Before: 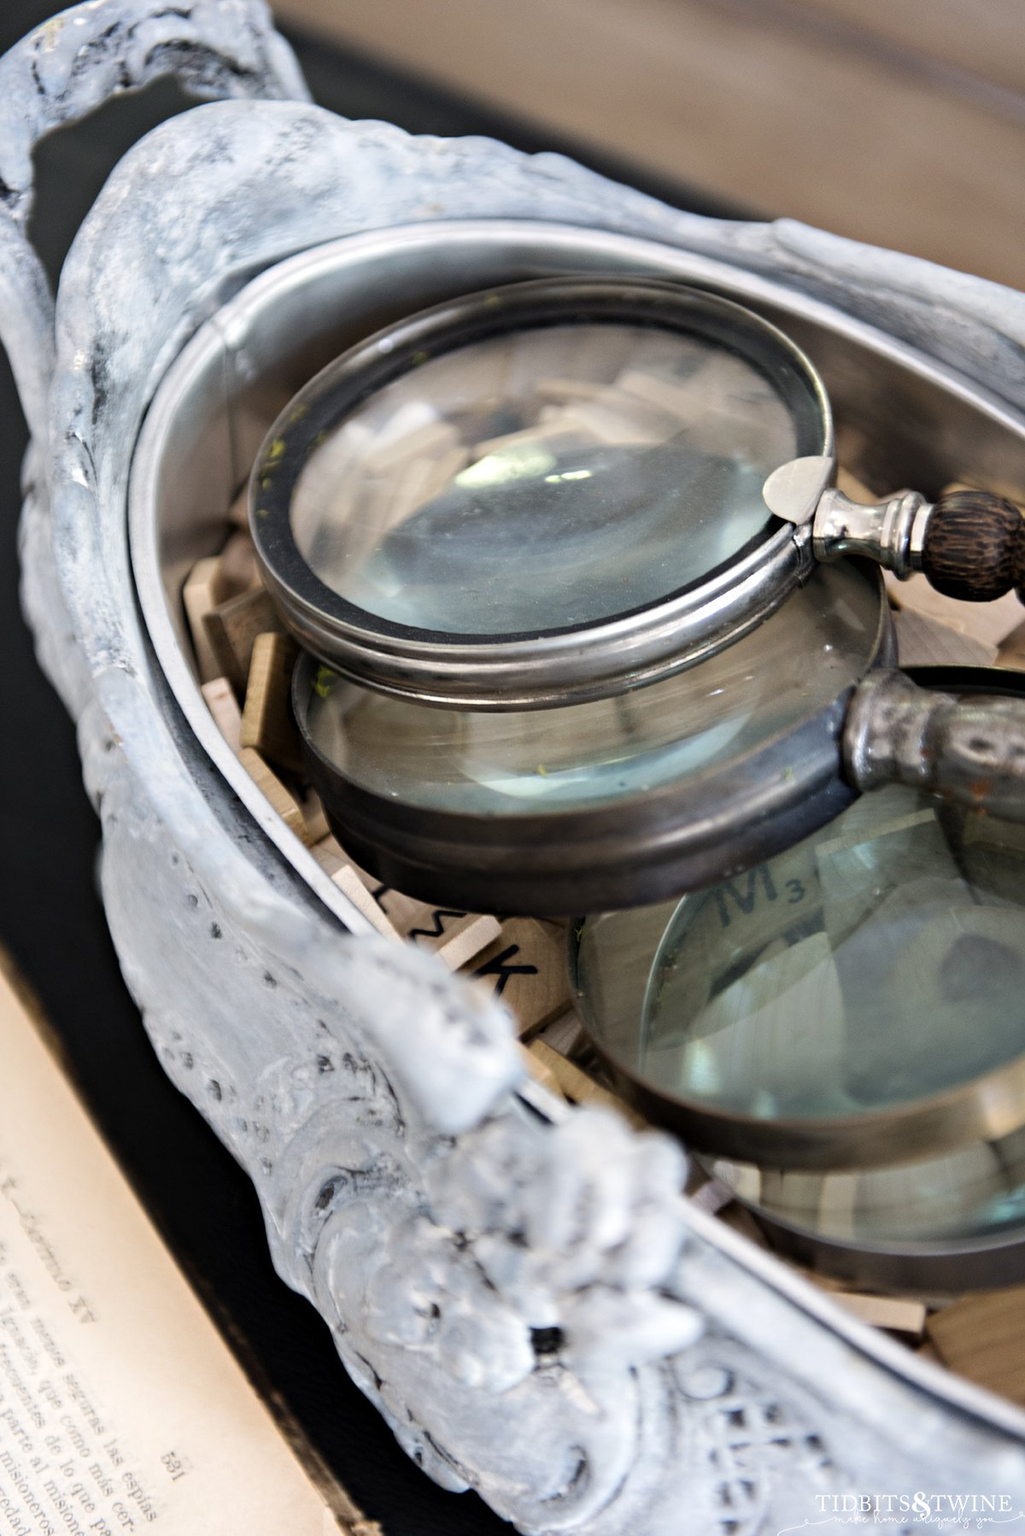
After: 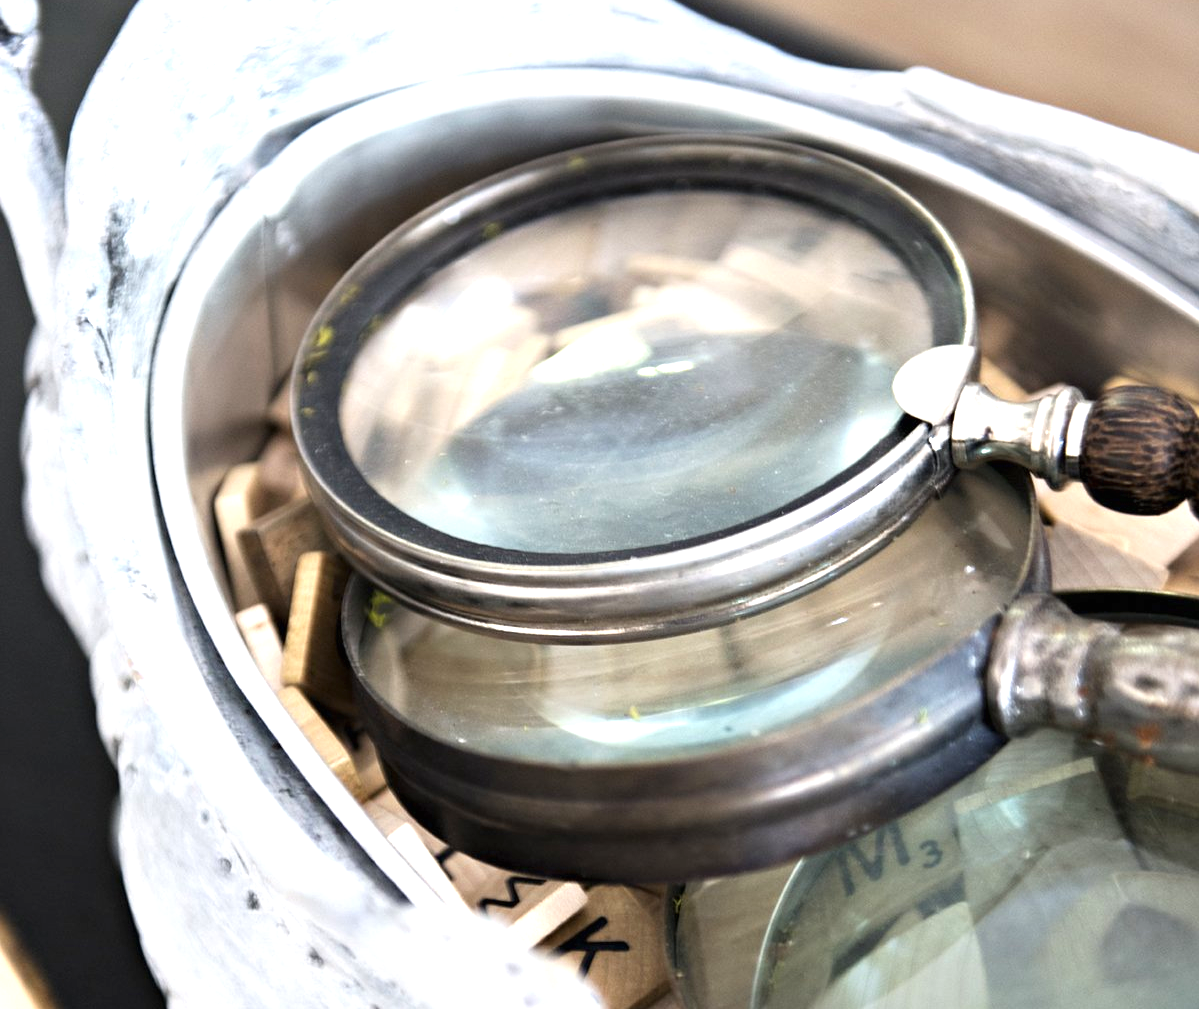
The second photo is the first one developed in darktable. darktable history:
color balance: on, module defaults
exposure: black level correction 0, exposure 1.015 EV, compensate exposure bias true, compensate highlight preservation false
crop and rotate: top 10.605%, bottom 33.274%
